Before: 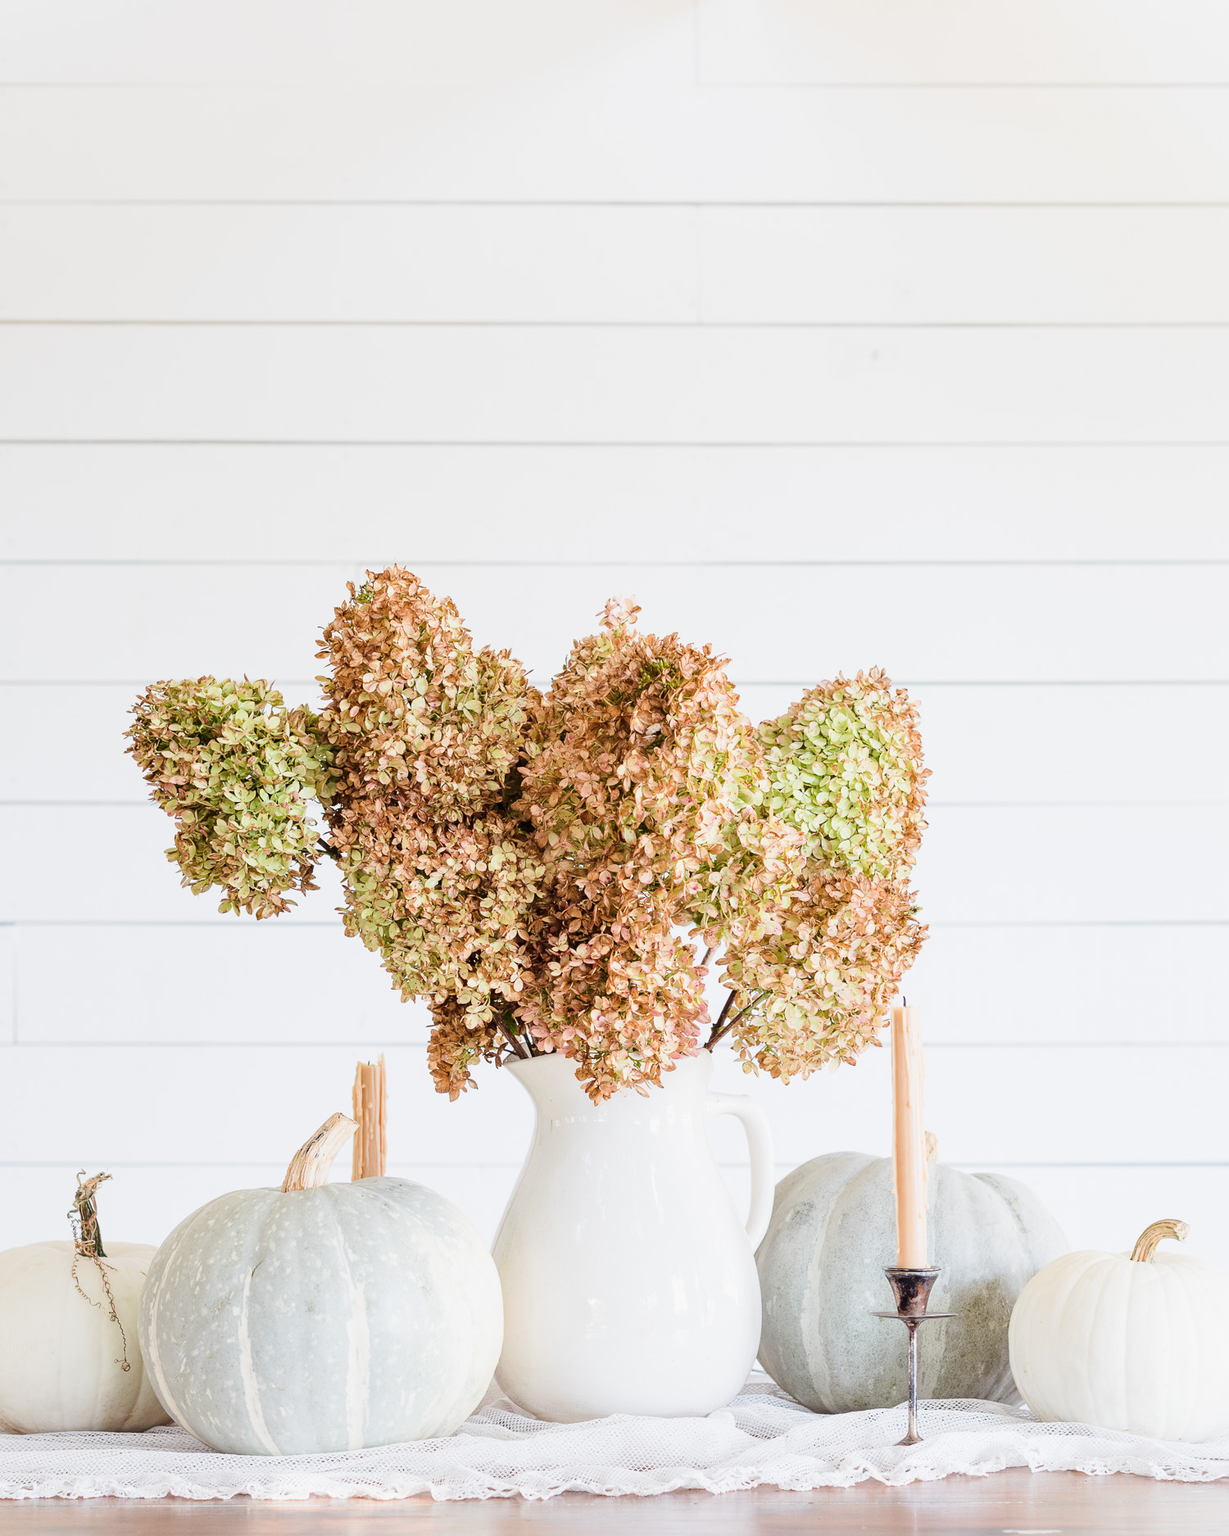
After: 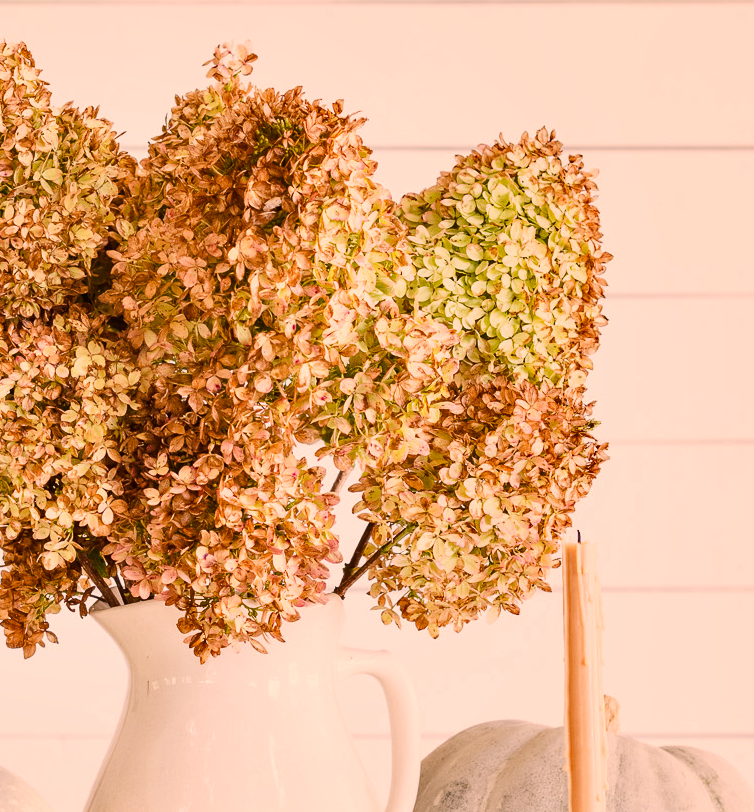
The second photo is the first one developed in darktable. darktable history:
shadows and highlights: radius 133.83, soften with gaussian
color balance rgb: shadows lift › luminance -5%, shadows lift › chroma 1.1%, shadows lift › hue 219°, power › luminance 10%, power › chroma 2.83%, power › hue 60°, highlights gain › chroma 4.52%, highlights gain › hue 33.33°, saturation formula JzAzBz (2021)
crop: left 35.03%, top 36.625%, right 14.663%, bottom 20.057%
